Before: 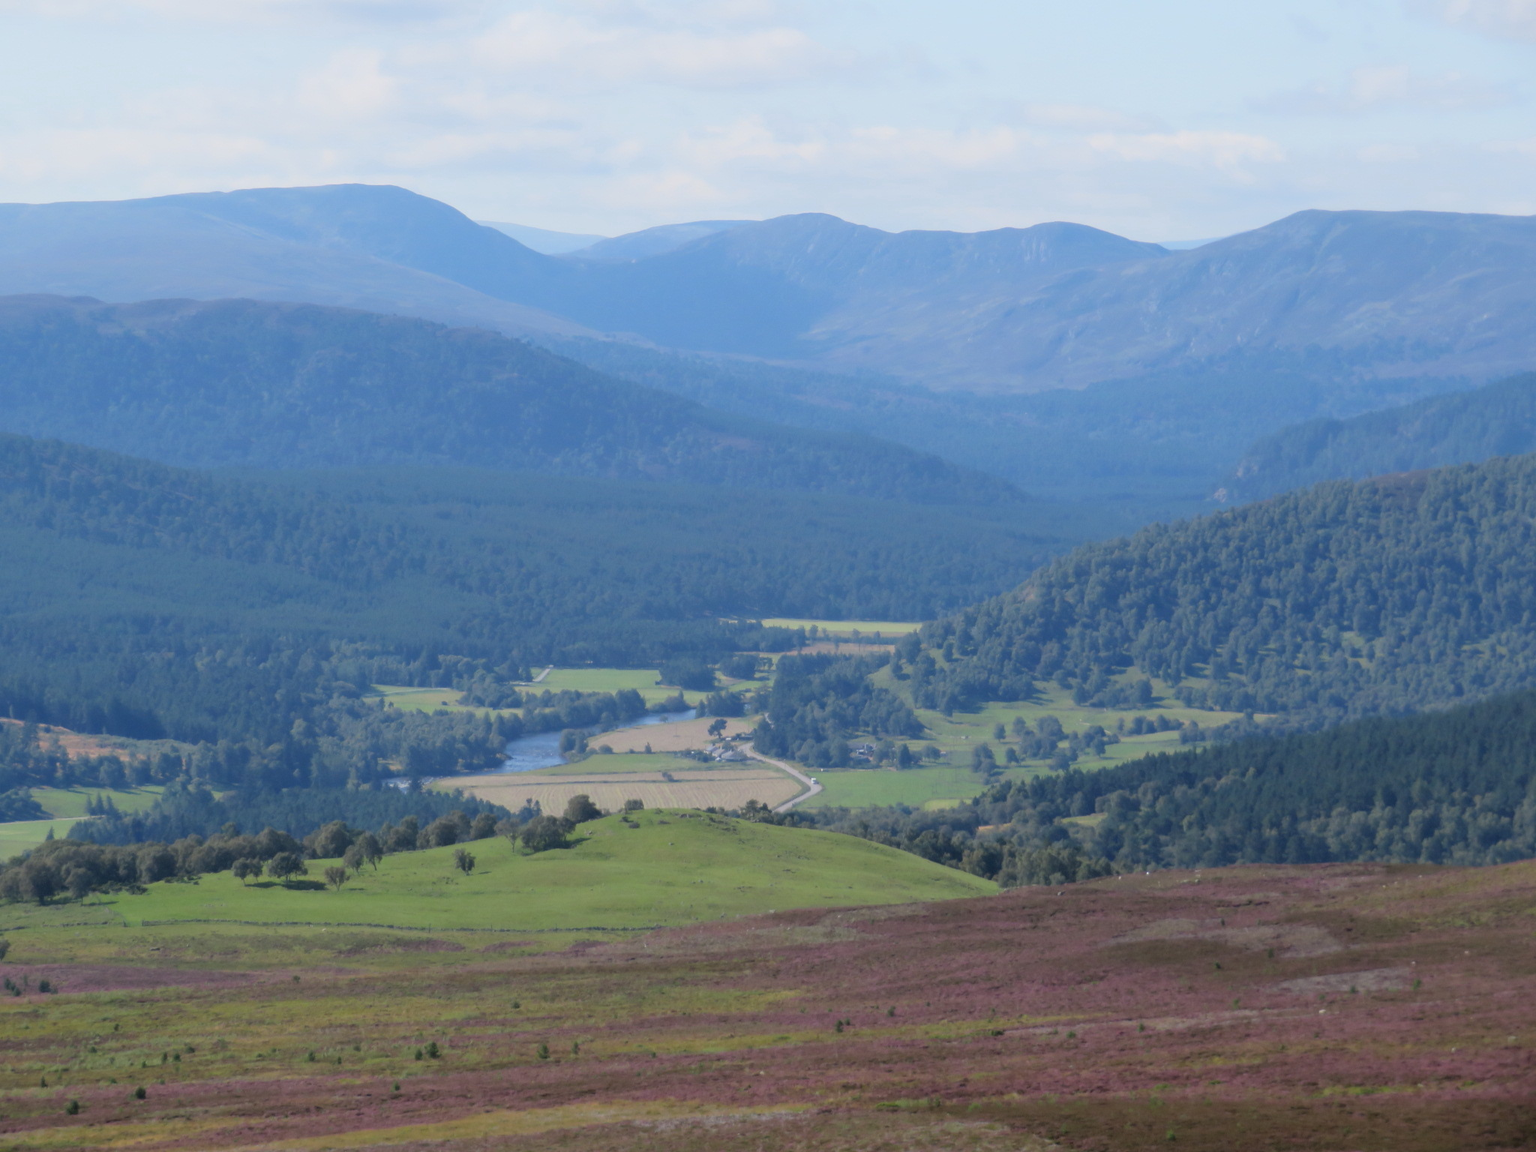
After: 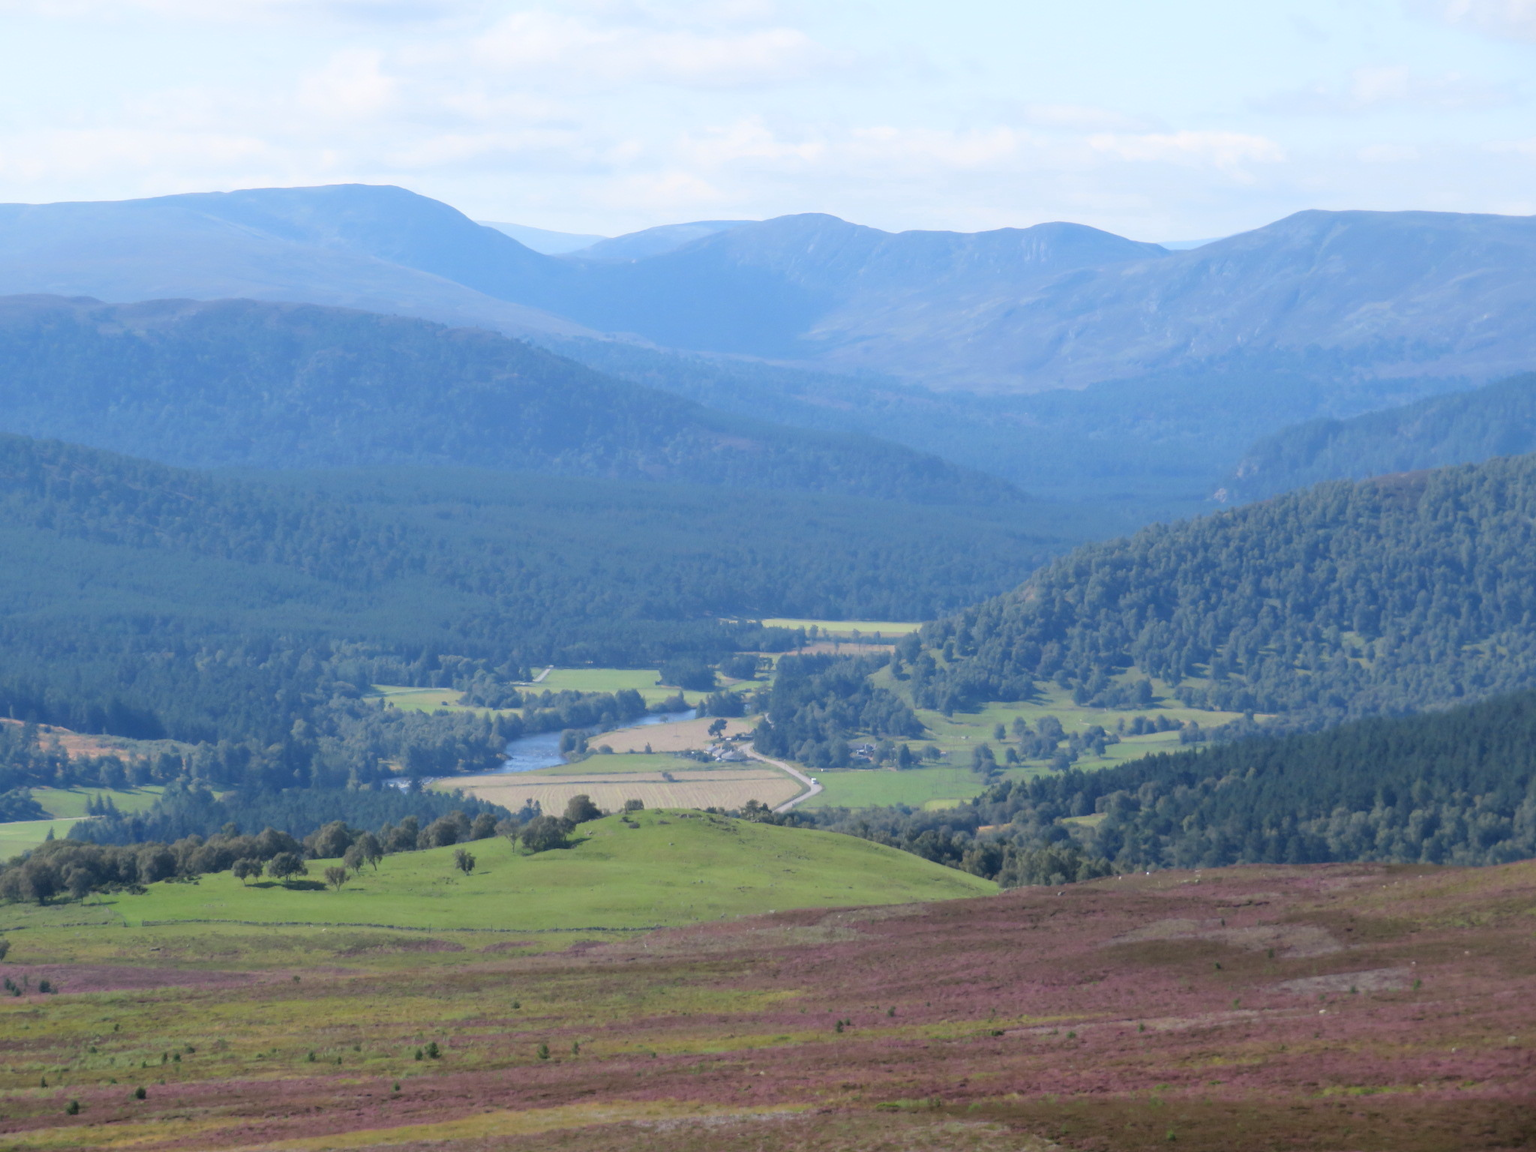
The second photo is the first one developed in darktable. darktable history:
exposure: black level correction 0.002, exposure 0.299 EV, compensate exposure bias true, compensate highlight preservation false
